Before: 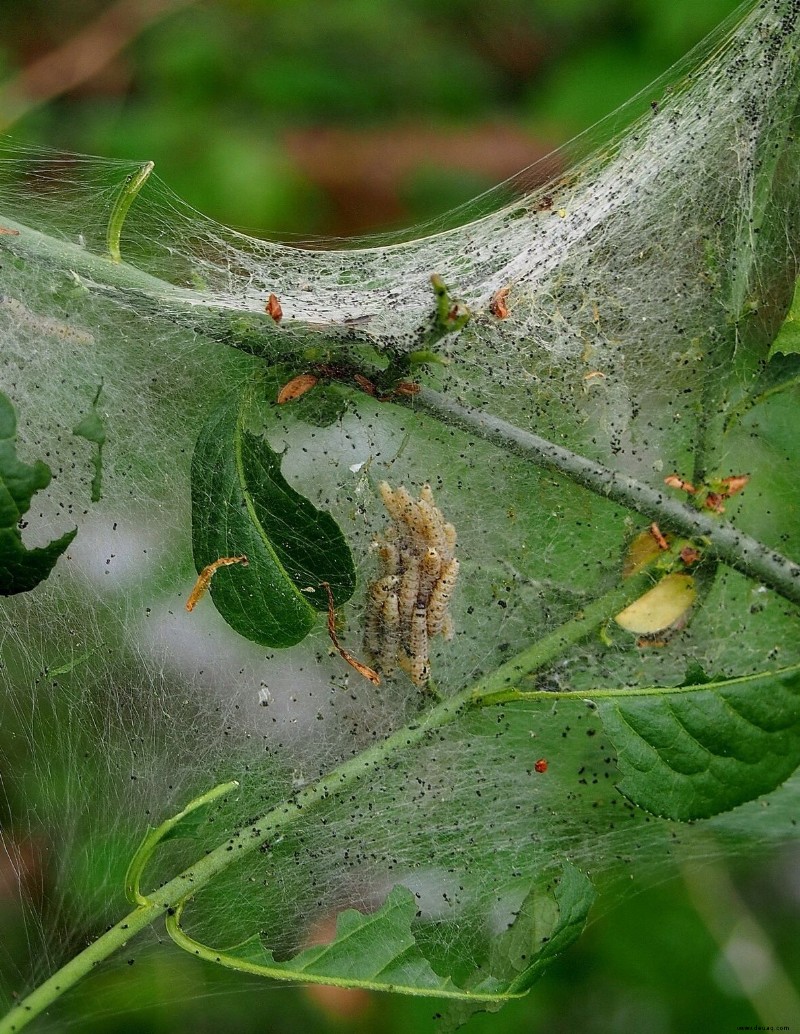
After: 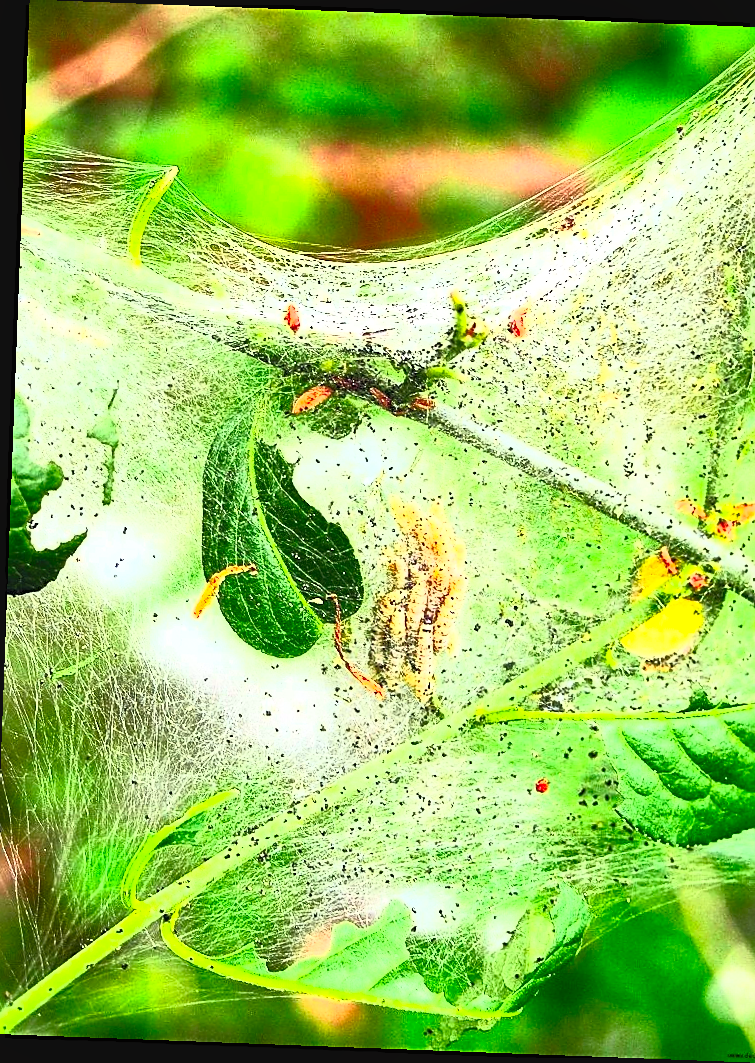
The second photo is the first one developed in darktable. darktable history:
rotate and perspective: rotation 2.17°, automatic cropping off
exposure: black level correction 0, exposure 0.9 EV, compensate highlight preservation false
local contrast: mode bilateral grid, contrast 20, coarseness 50, detail 120%, midtone range 0.2
contrast brightness saturation: contrast 1, brightness 1, saturation 1
sharpen: on, module defaults
crop and rotate: left 1.088%, right 8.807%
tone curve: curves: ch0 [(0, 0.012) (0.056, 0.046) (0.218, 0.213) (0.606, 0.62) (0.82, 0.846) (1, 1)]; ch1 [(0, 0) (0.226, 0.261) (0.403, 0.437) (0.469, 0.472) (0.495, 0.499) (0.508, 0.503) (0.545, 0.555) (0.59, 0.598) (0.686, 0.728) (1, 1)]; ch2 [(0, 0) (0.269, 0.299) (0.459, 0.45) (0.498, 0.499) (0.523, 0.512) (0.568, 0.558) (0.634, 0.617) (0.698, 0.677) (0.806, 0.769) (1, 1)], color space Lab, independent channels, preserve colors none
